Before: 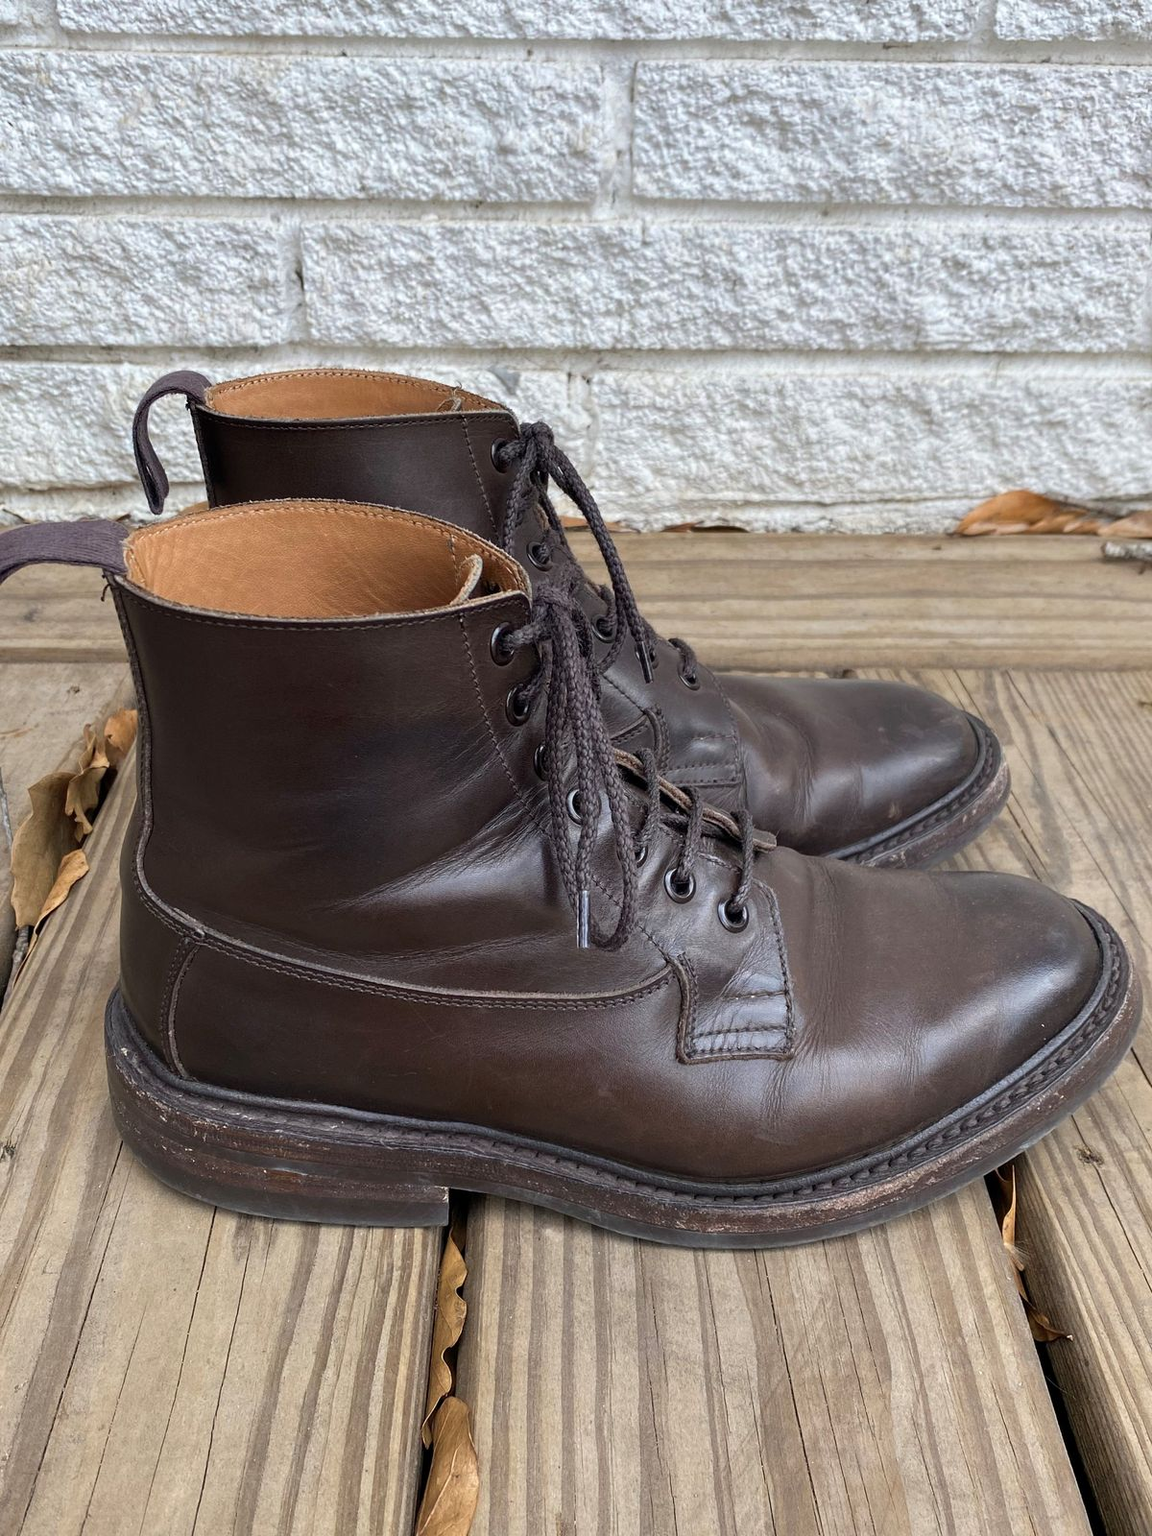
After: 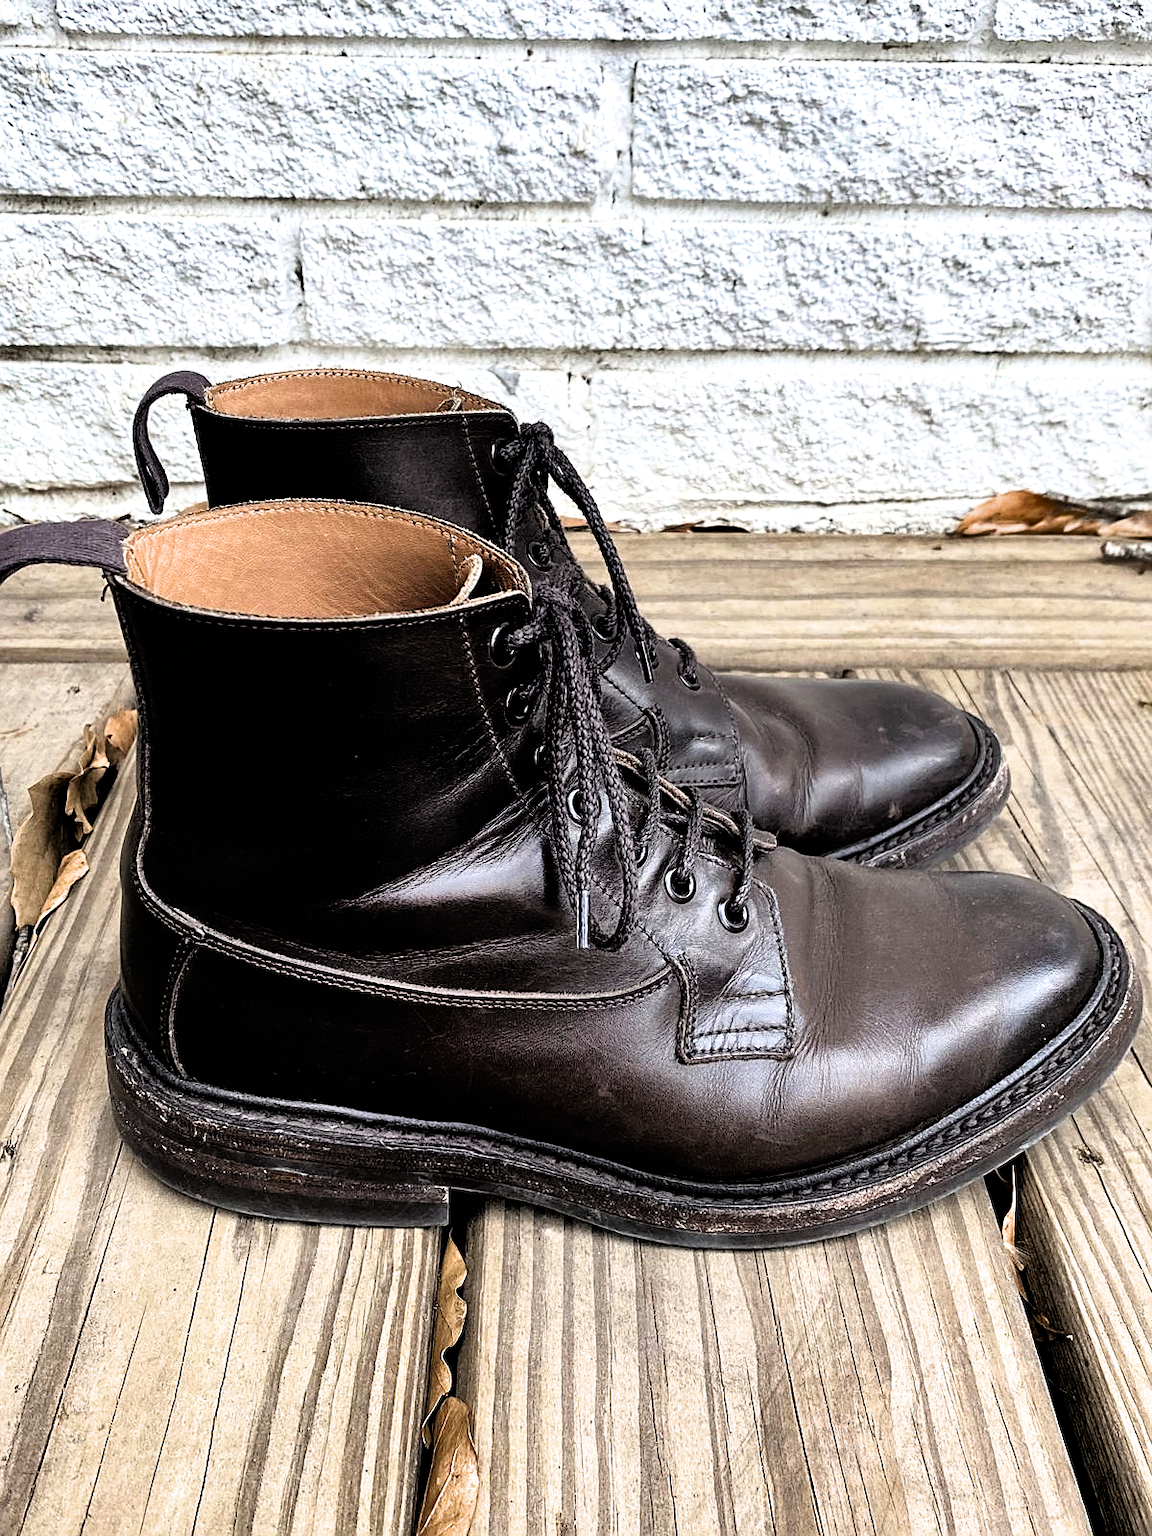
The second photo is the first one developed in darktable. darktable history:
tone equalizer: -8 EV -0.408 EV, -7 EV -0.39 EV, -6 EV -0.313 EV, -5 EV -0.194 EV, -3 EV 0.19 EV, -2 EV 0.329 EV, -1 EV 0.408 EV, +0 EV 0.443 EV
filmic rgb: black relative exposure -3.46 EV, white relative exposure 2.27 EV, hardness 3.41
shadows and highlights: soften with gaussian
sharpen: amount 0.555
